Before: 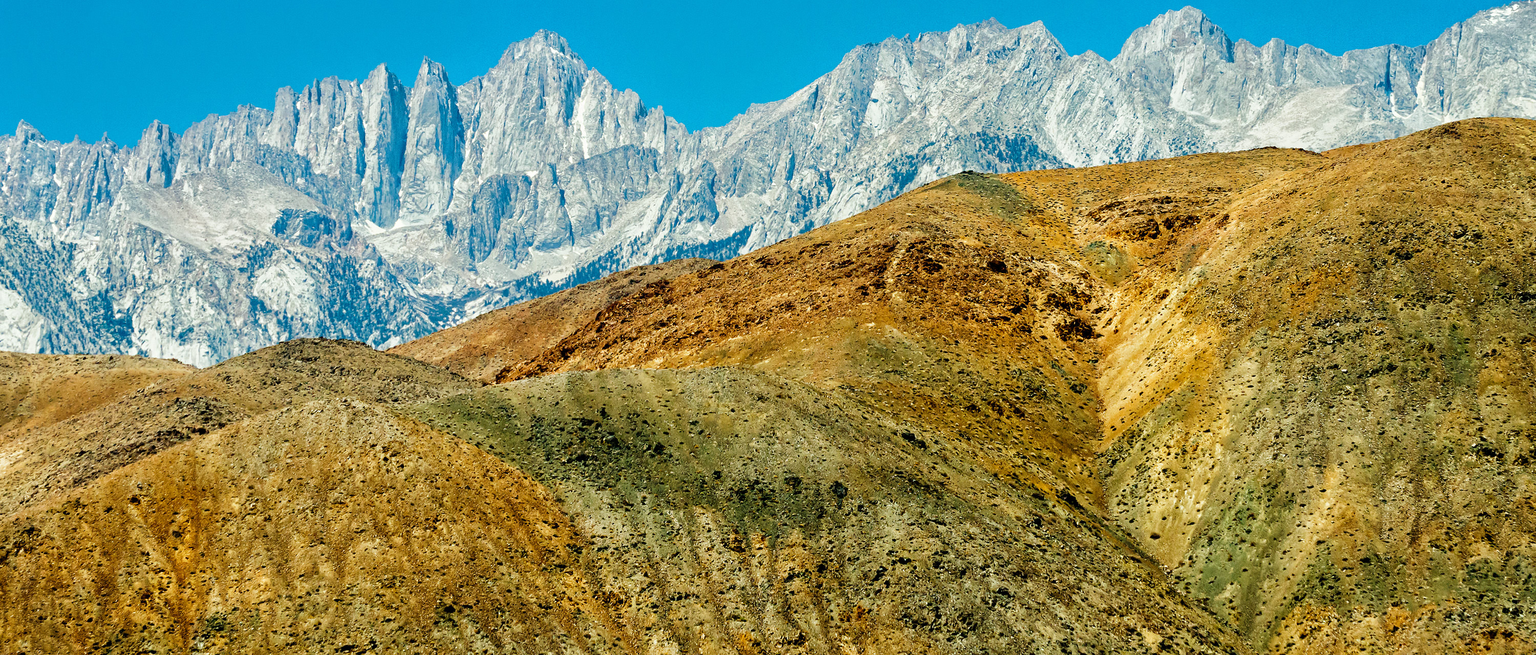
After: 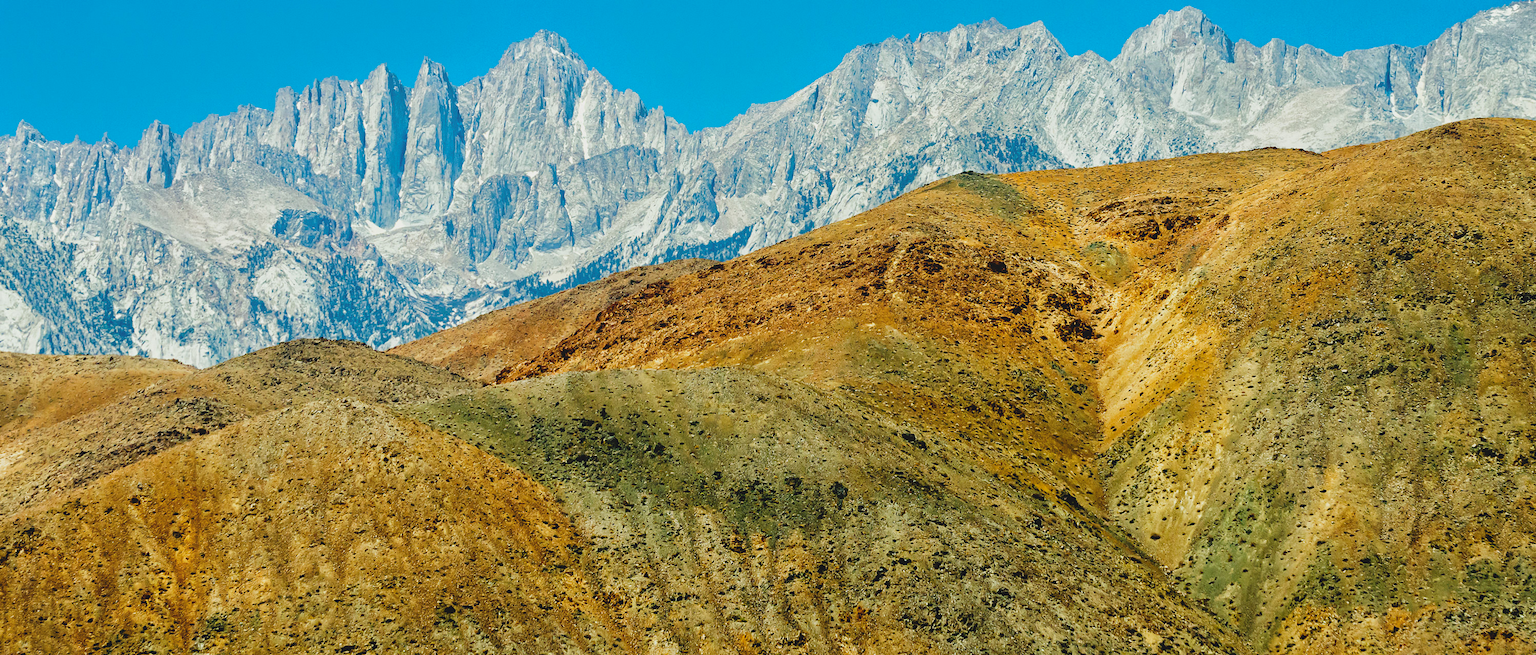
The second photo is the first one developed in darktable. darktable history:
local contrast: highlights 68%, shadows 68%, detail 82%, midtone range 0.325
color balance rgb: global vibrance 10%
